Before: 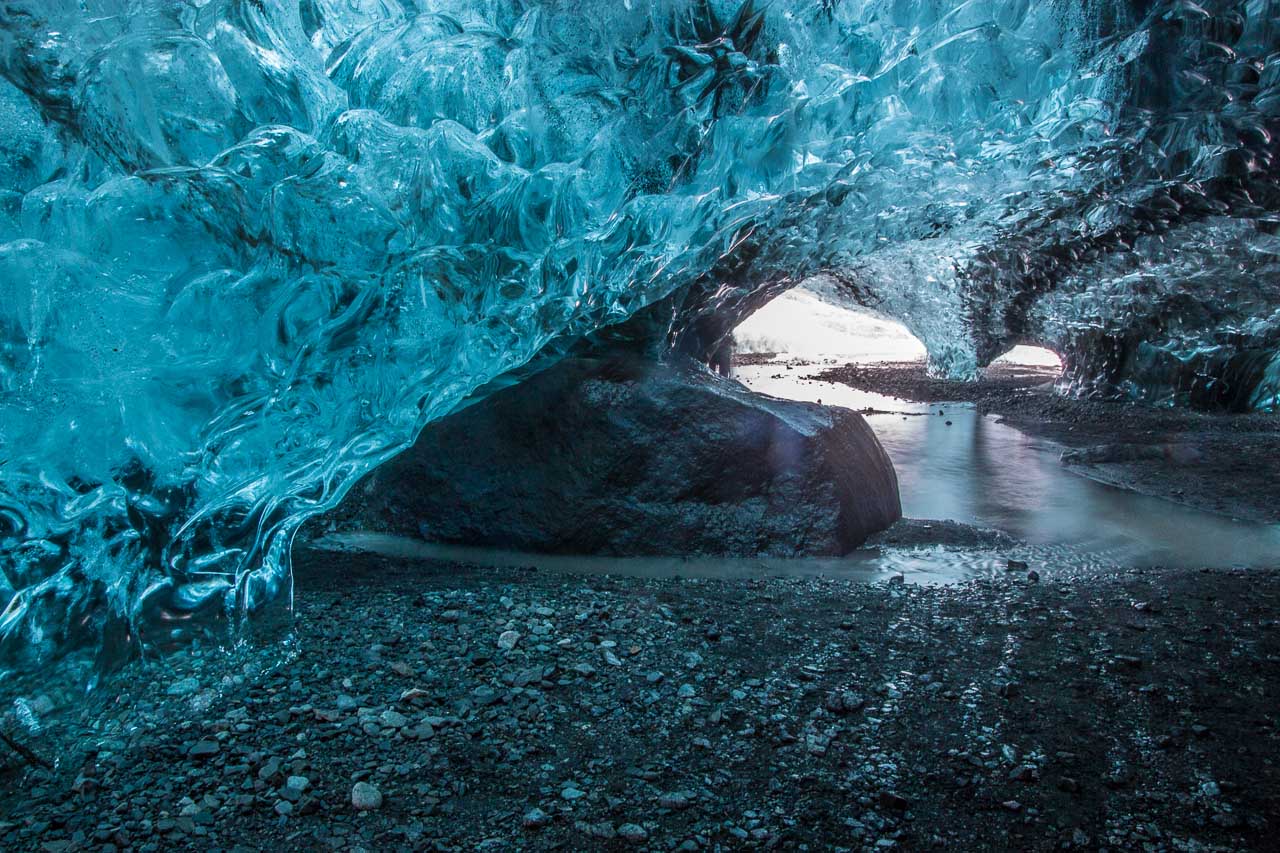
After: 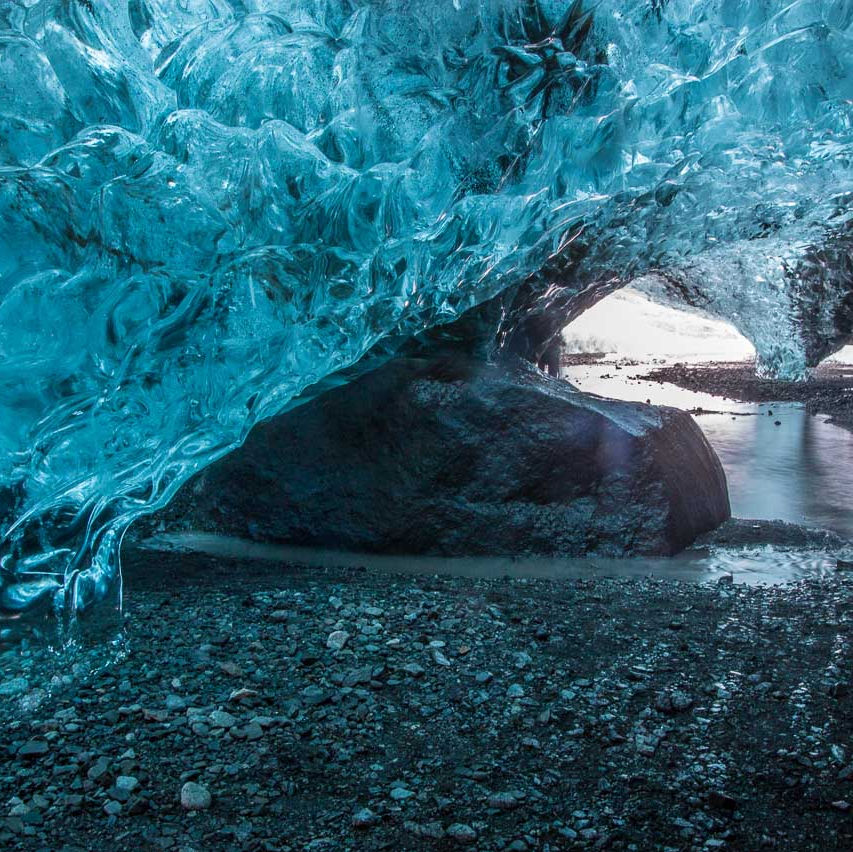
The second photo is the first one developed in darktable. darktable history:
crop and rotate: left 13.409%, right 19.884%
